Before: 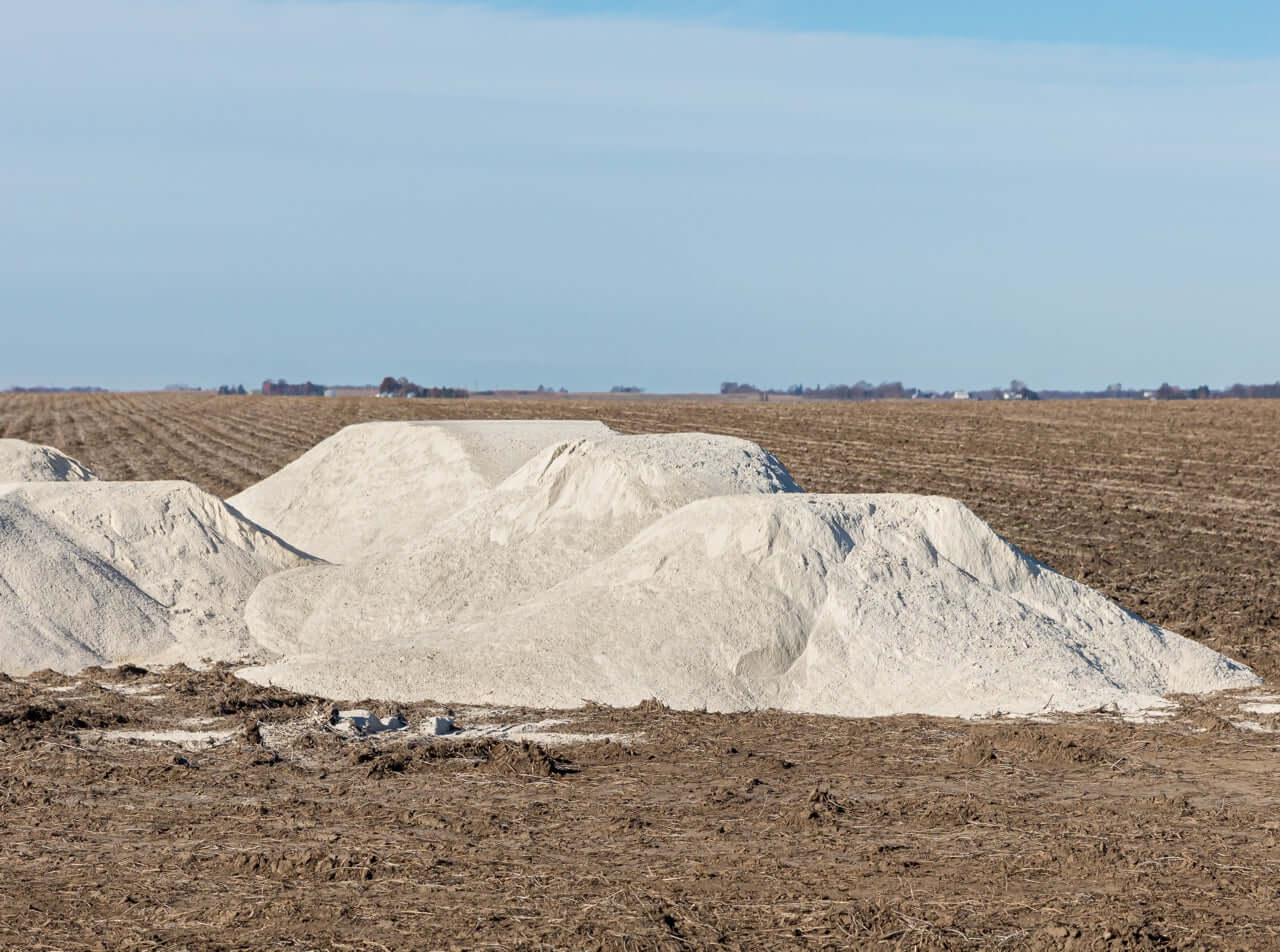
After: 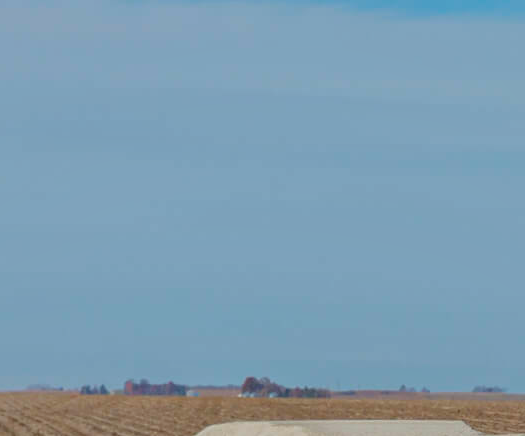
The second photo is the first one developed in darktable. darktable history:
shadows and highlights: shadows 39.65, highlights -60.1
crop and rotate: left 10.833%, top 0.049%, right 48.111%, bottom 54.122%
color correction: highlights a* -2.85, highlights b* -1.99, shadows a* 2.44, shadows b* 2.75
contrast brightness saturation: contrast -0.171, saturation 0.188
